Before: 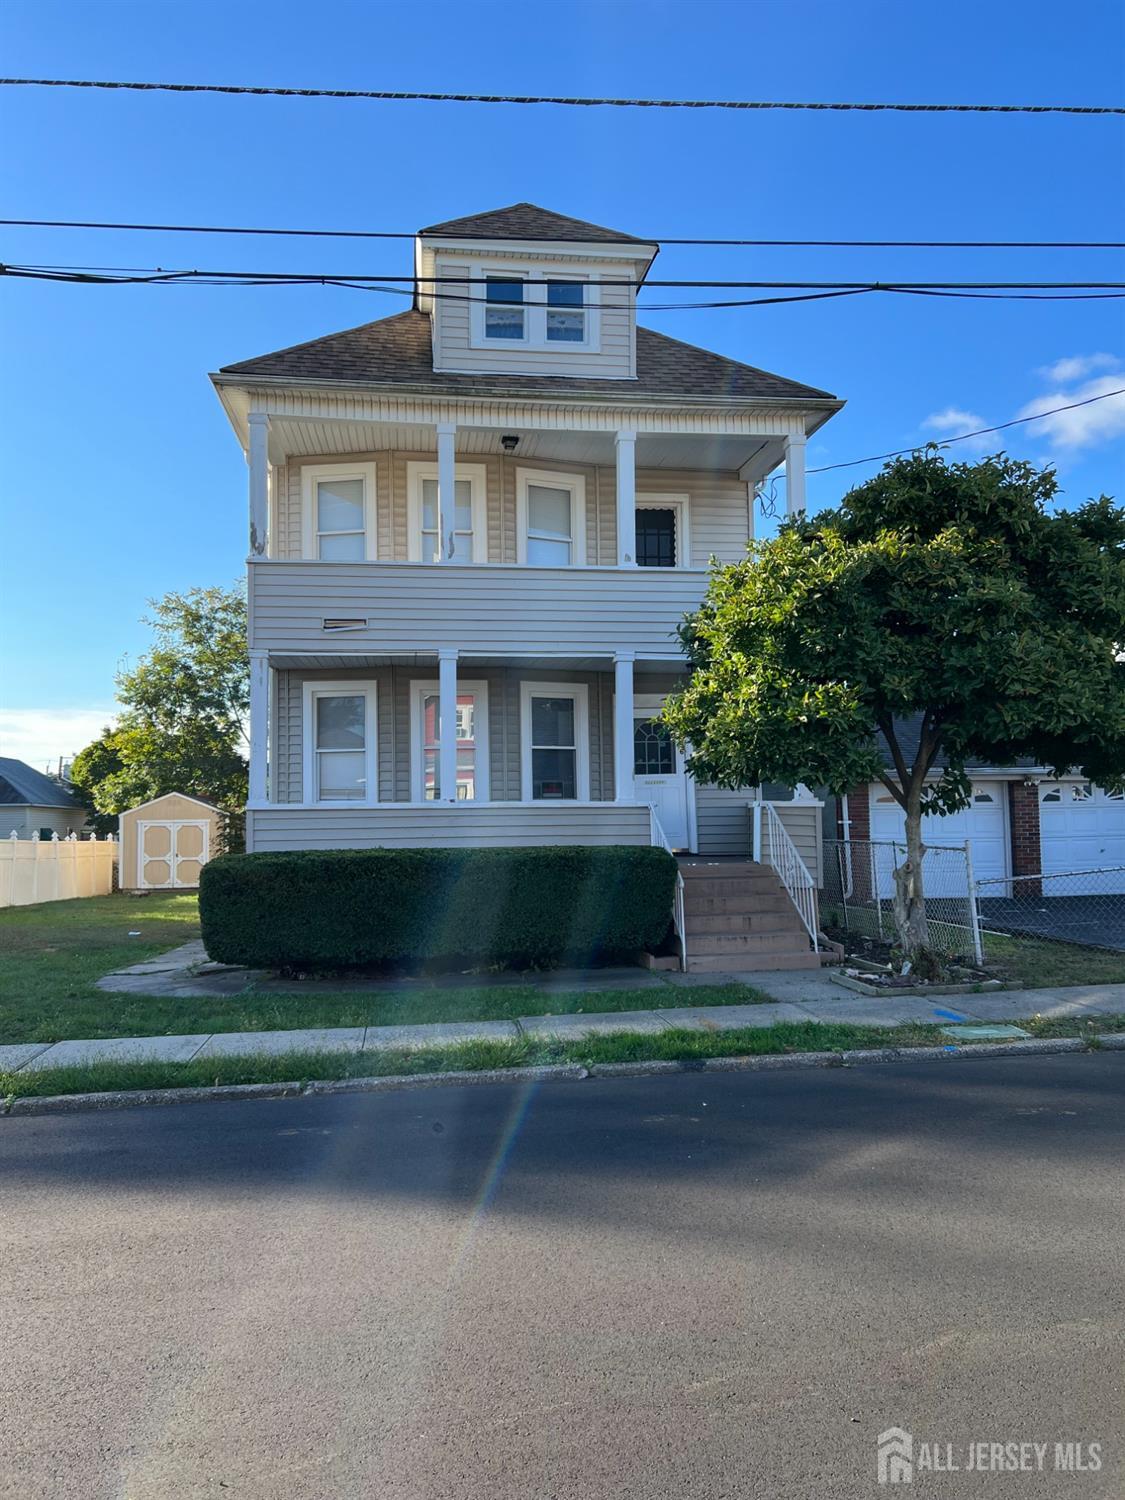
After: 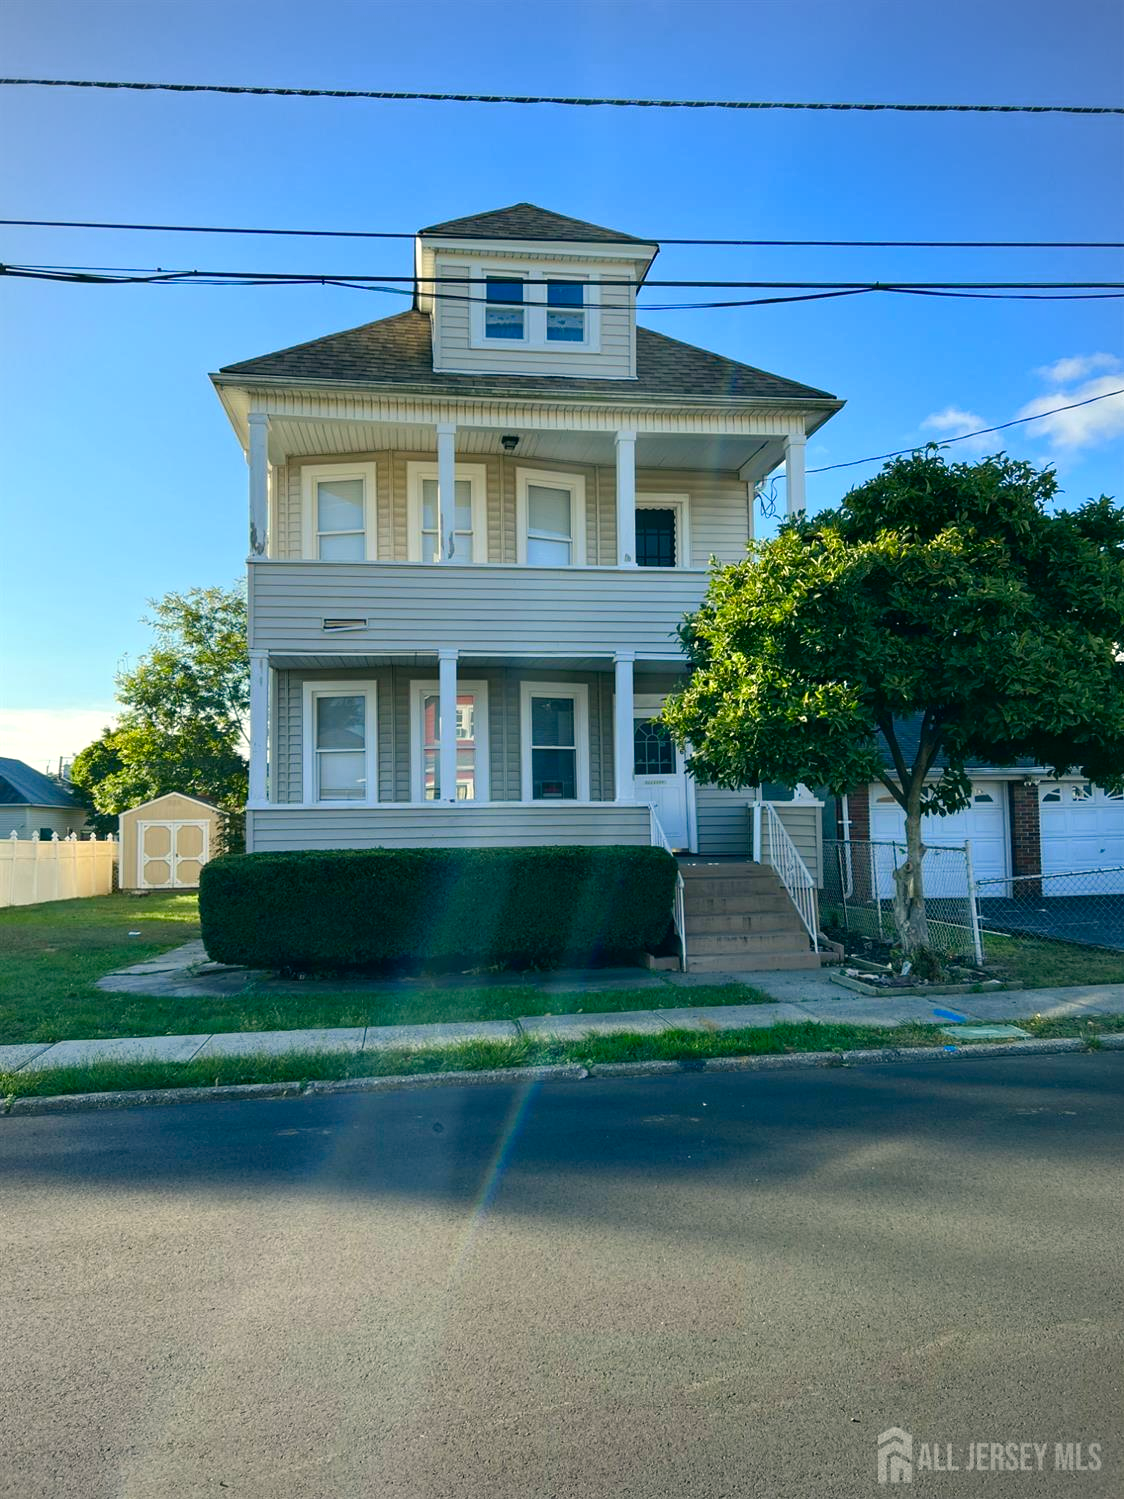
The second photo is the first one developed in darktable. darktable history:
color balance rgb: linear chroma grading › shadows 32%, linear chroma grading › global chroma -2%, linear chroma grading › mid-tones 4%, perceptual saturation grading › global saturation -2%, perceptual saturation grading › highlights -8%, perceptual saturation grading › mid-tones 8%, perceptual saturation grading › shadows 4%, perceptual brilliance grading › highlights 8%, perceptual brilliance grading › mid-tones 4%, perceptual brilliance grading › shadows 2%, global vibrance 16%, saturation formula JzAzBz (2021)
color correction: highlights a* -0.482, highlights b* 9.48, shadows a* -9.48, shadows b* 0.803
vignetting: fall-off radius 60.92%
